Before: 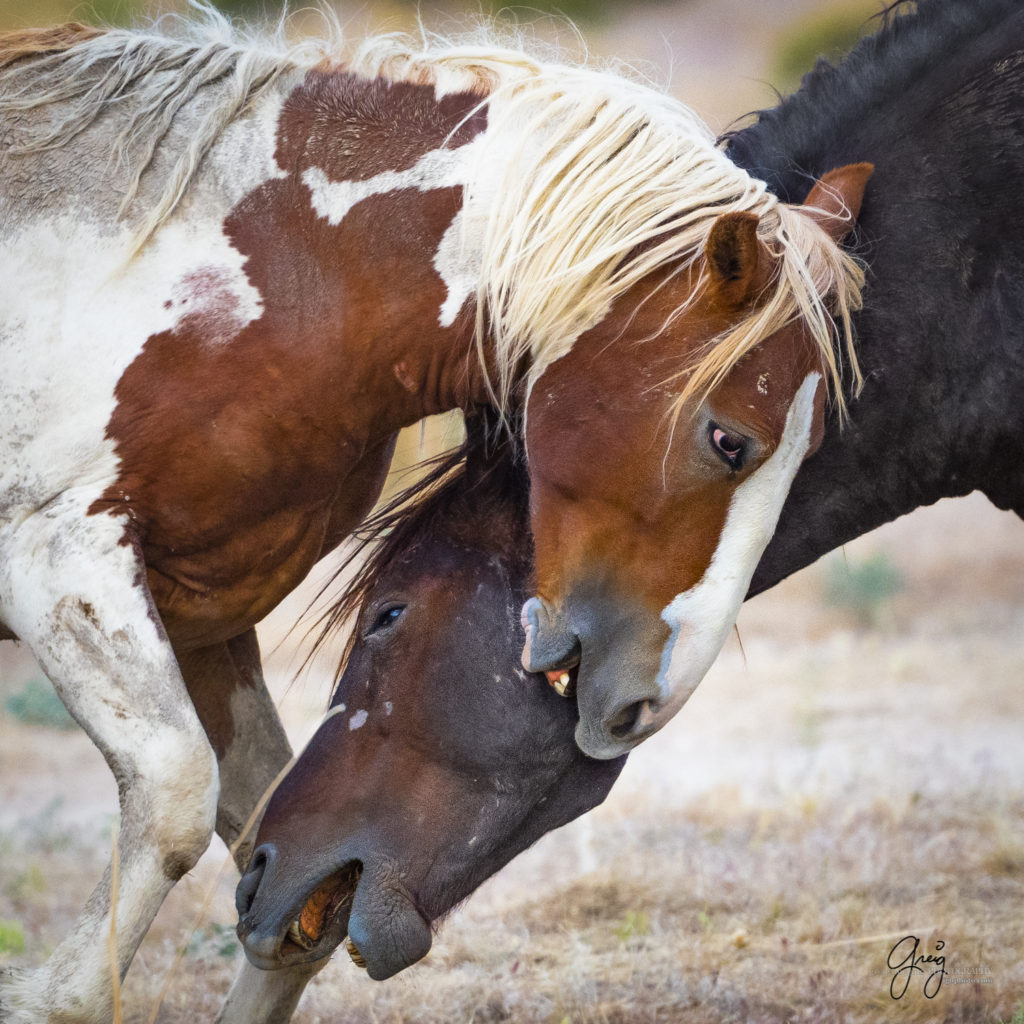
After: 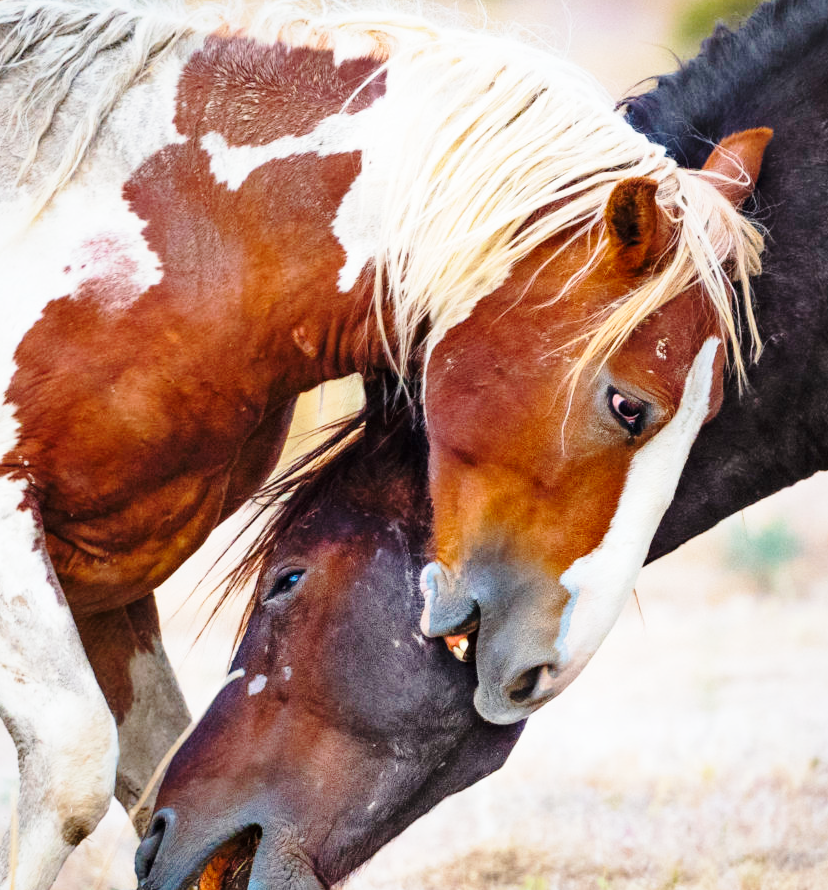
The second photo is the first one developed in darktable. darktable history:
crop: left 9.929%, top 3.475%, right 9.188%, bottom 9.529%
base curve: curves: ch0 [(0, 0) (0.028, 0.03) (0.121, 0.232) (0.46, 0.748) (0.859, 0.968) (1, 1)], preserve colors none
